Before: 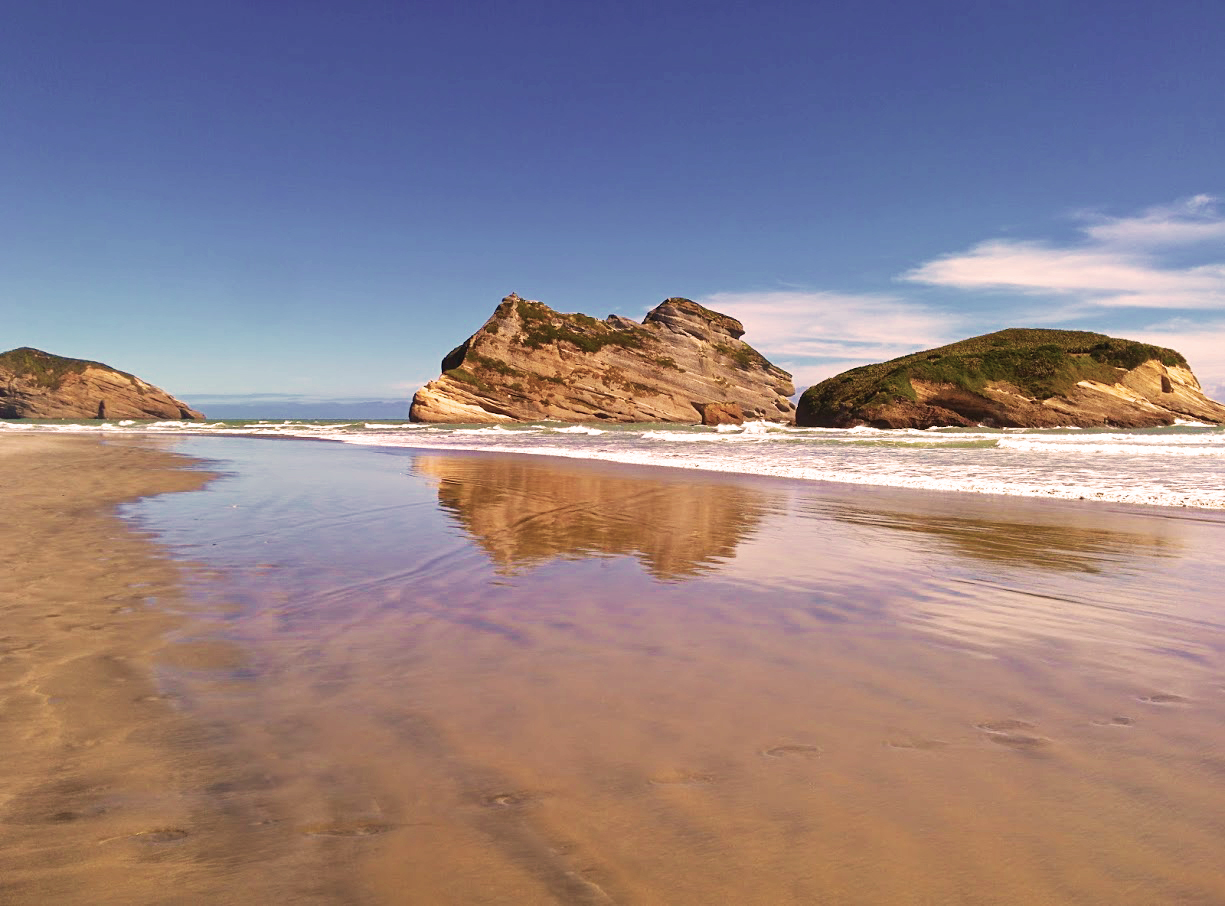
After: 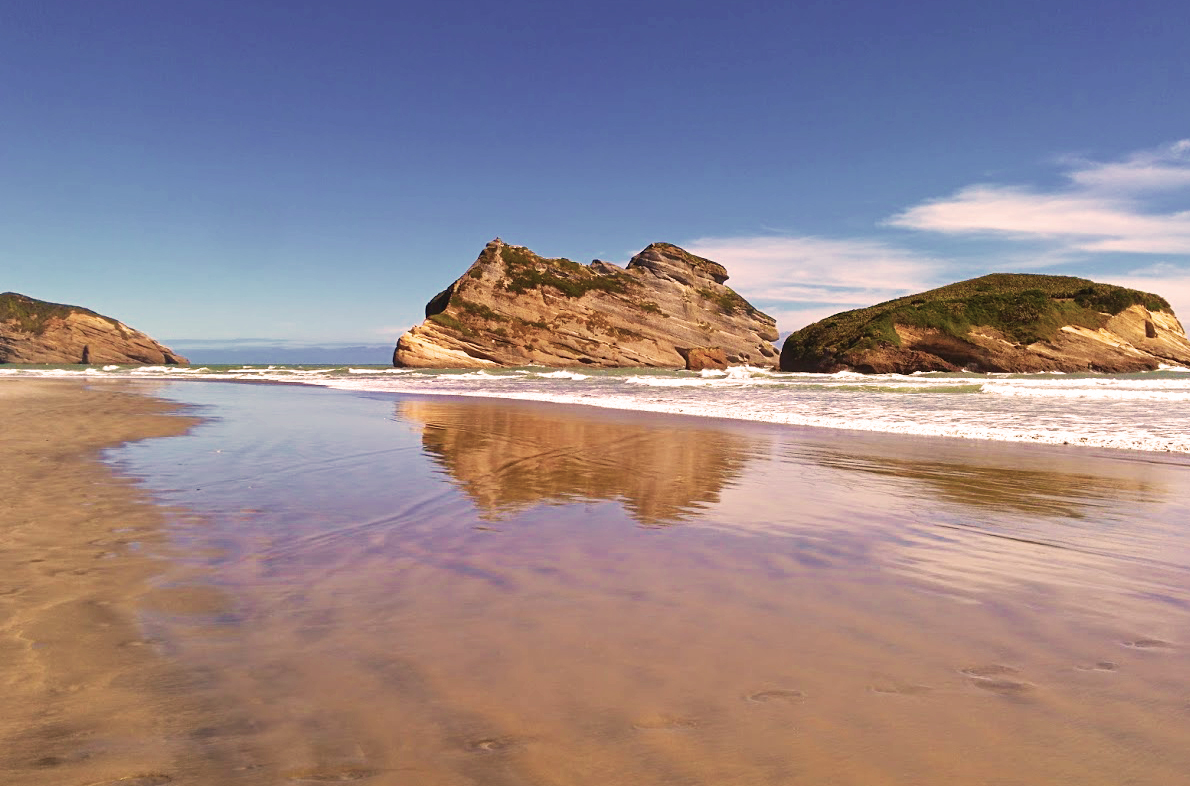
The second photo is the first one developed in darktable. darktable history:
crop: left 1.326%, top 6.133%, right 1.513%, bottom 7.1%
